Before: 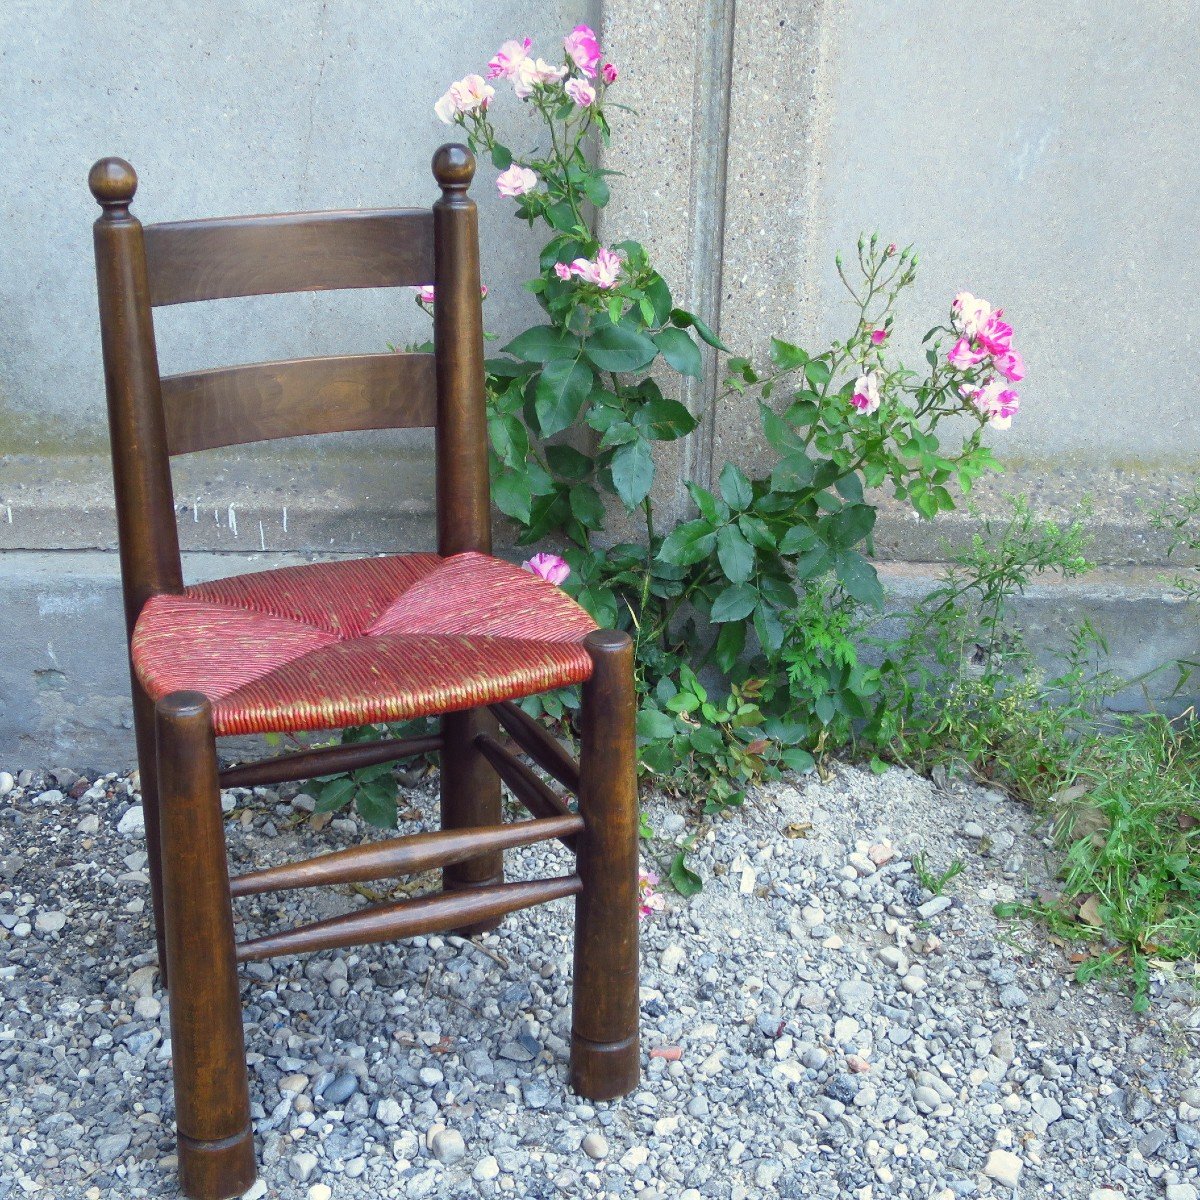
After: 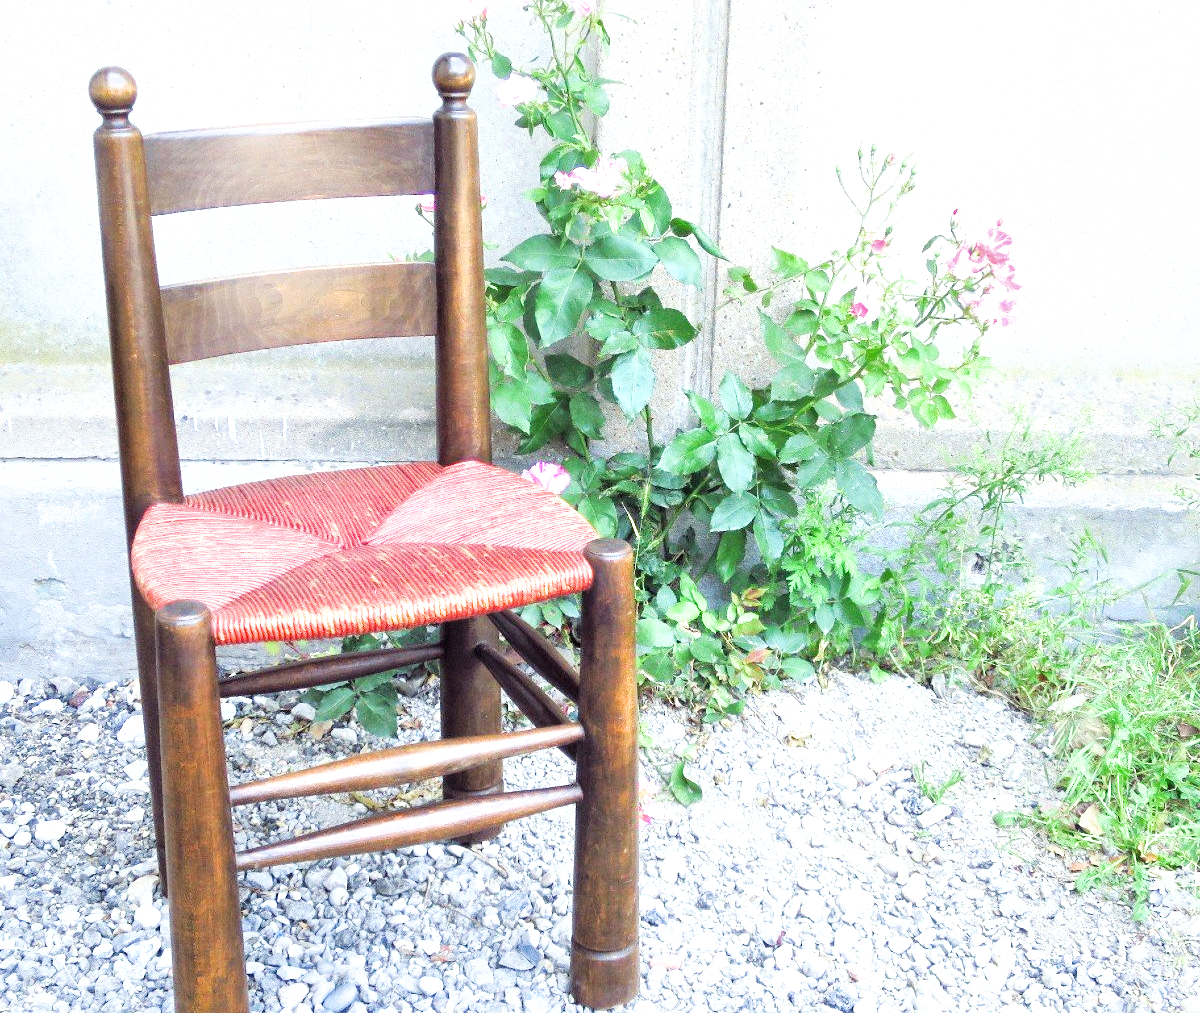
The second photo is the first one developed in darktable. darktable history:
local contrast: mode bilateral grid, contrast 20, coarseness 51, detail 130%, midtone range 0.2
exposure: black level correction 0, exposure 1.972 EV, compensate exposure bias true, compensate highlight preservation false
filmic rgb: black relative exposure -5.11 EV, white relative exposure 3.55 EV, hardness 3.19, contrast 1.204, highlights saturation mix -30.43%
crop: top 7.598%, bottom 7.906%
